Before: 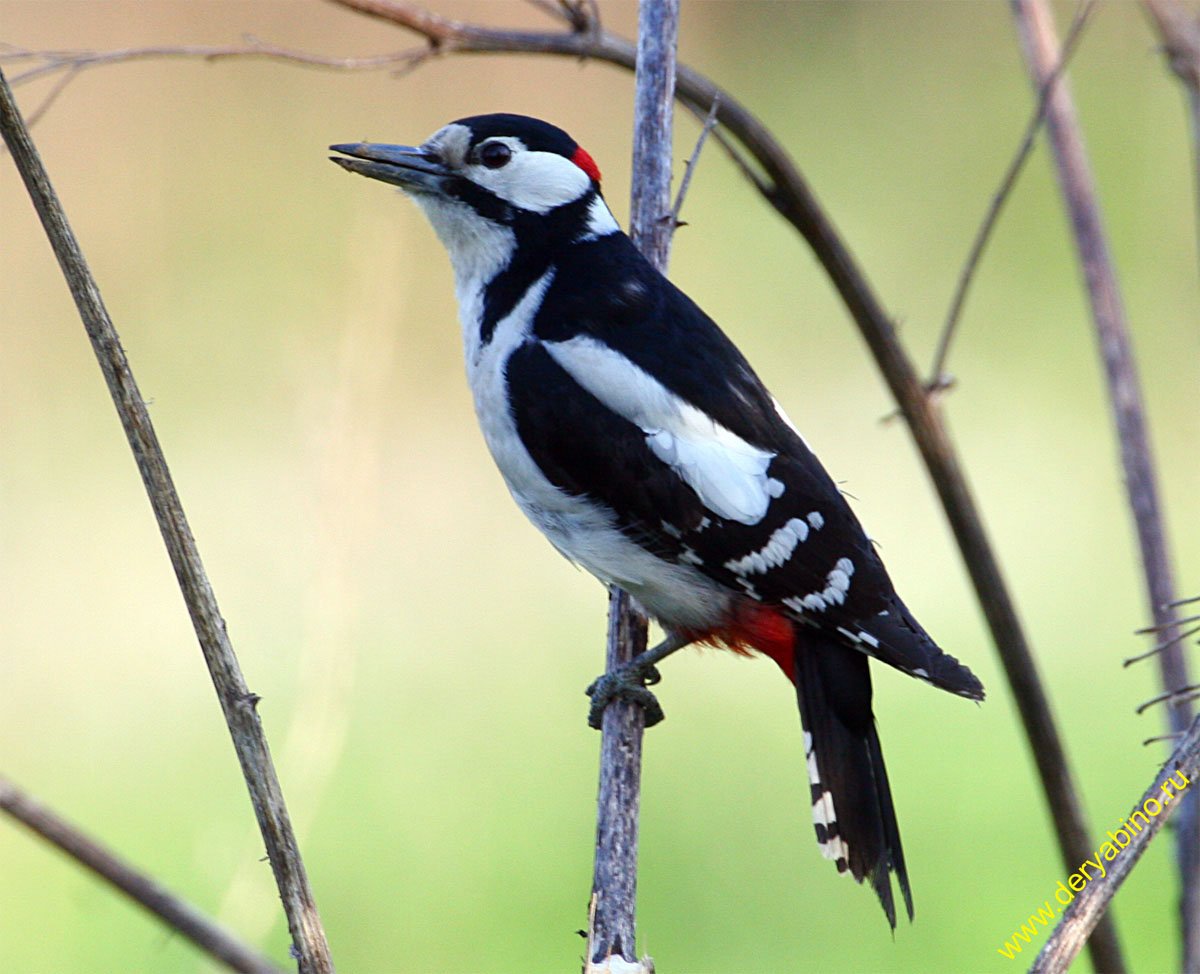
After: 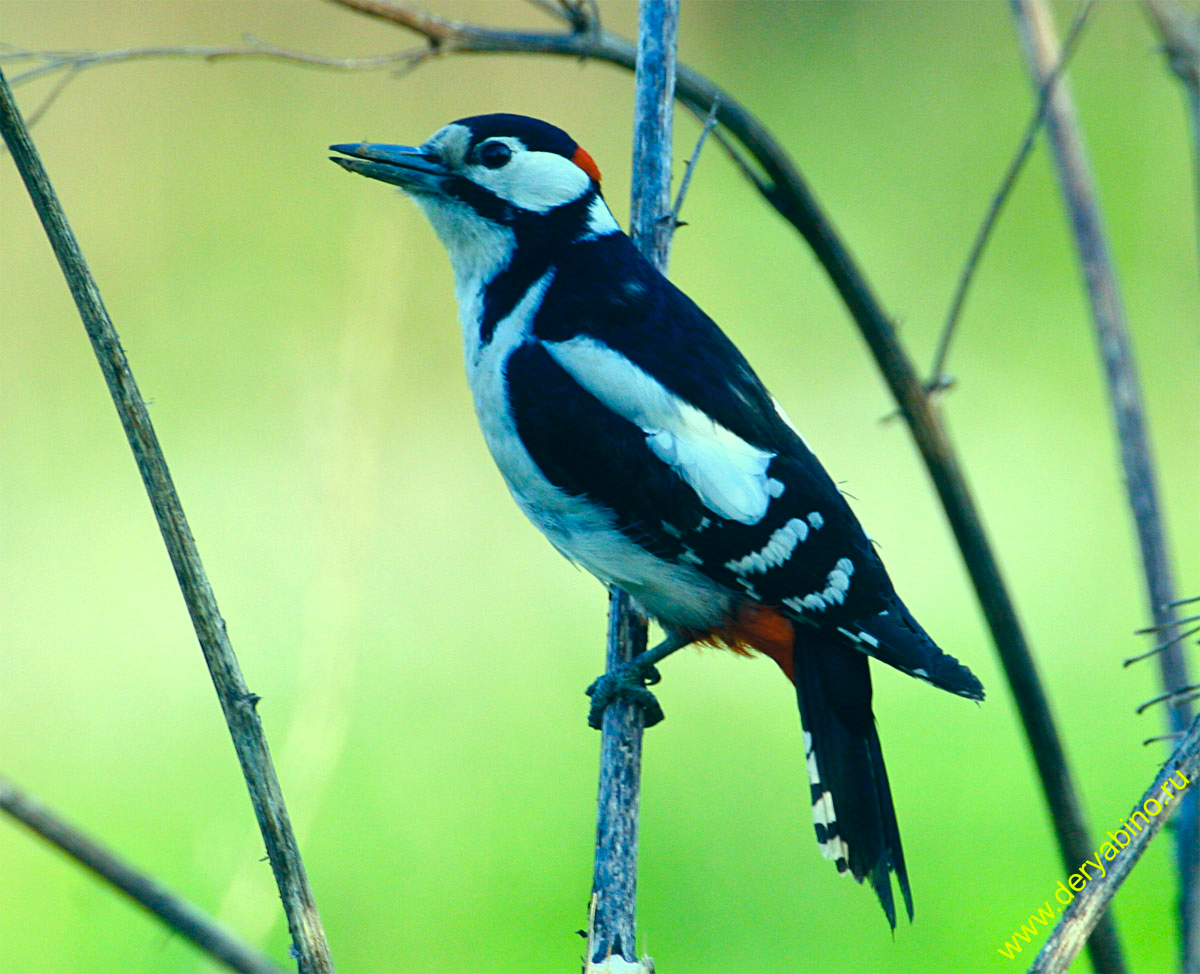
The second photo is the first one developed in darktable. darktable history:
color balance rgb: linear chroma grading › shadows 9.842%, linear chroma grading › highlights 9.682%, linear chroma grading › global chroma 15.462%, linear chroma grading › mid-tones 14.758%, perceptual saturation grading › global saturation 0.785%
tone equalizer: on, module defaults
color correction: highlights a* -19.32, highlights b* 9.79, shadows a* -20.25, shadows b* -11.45
